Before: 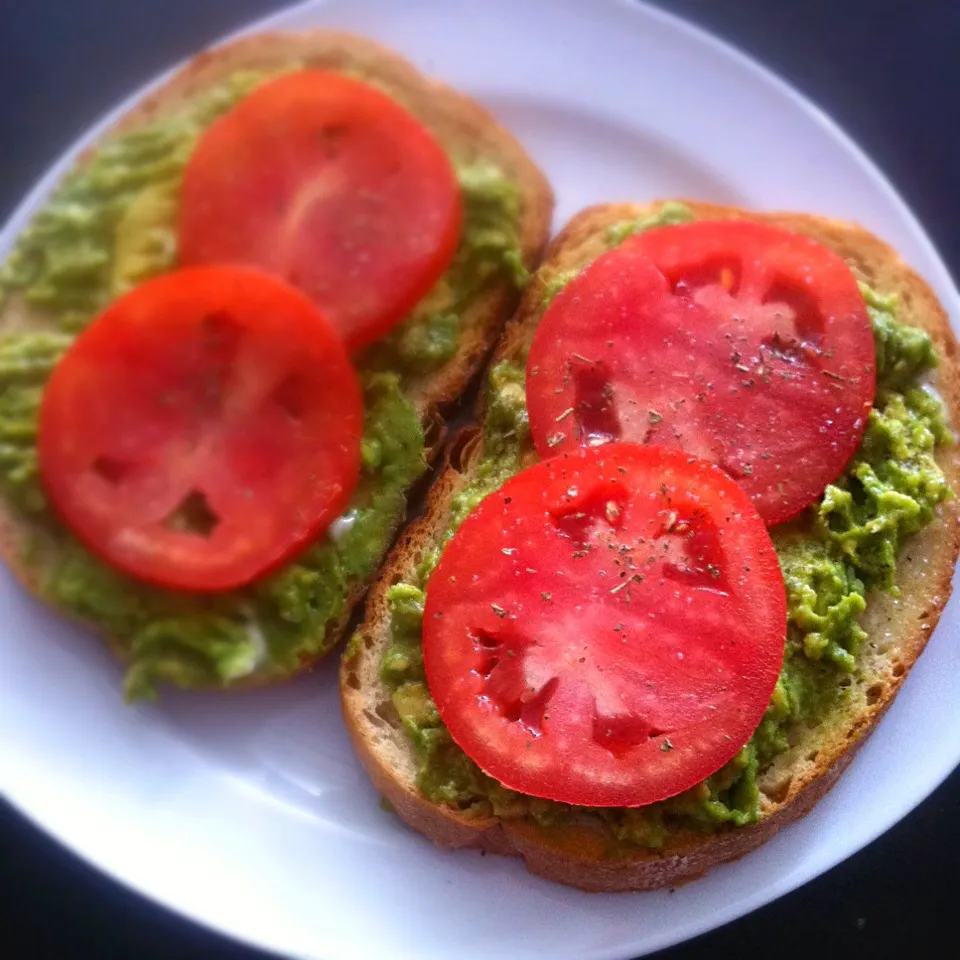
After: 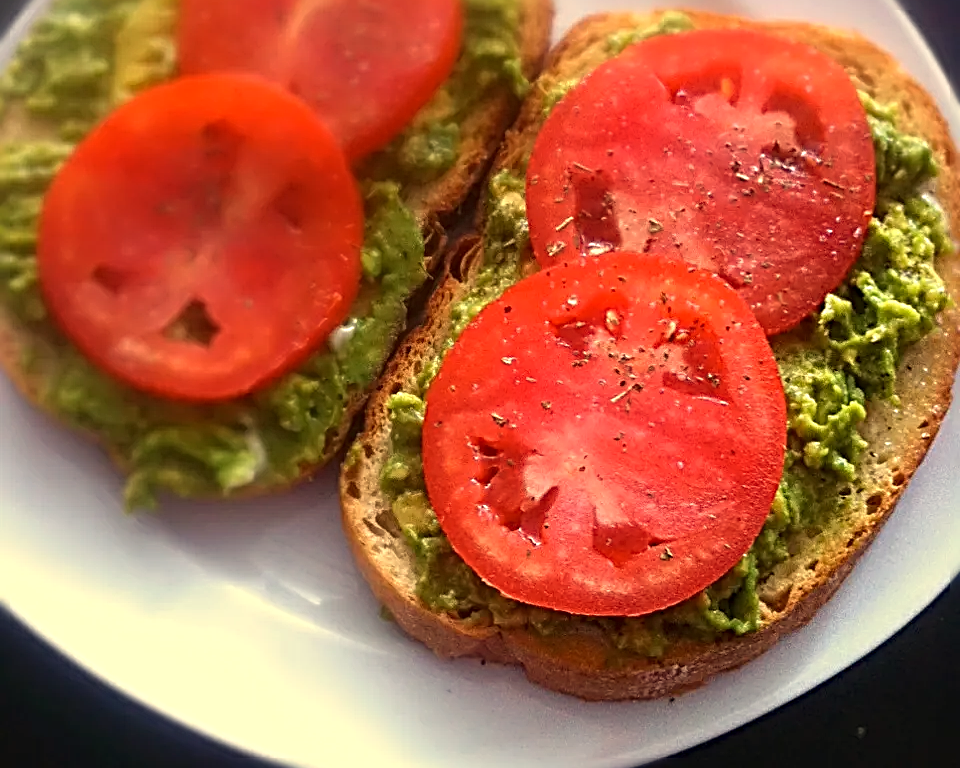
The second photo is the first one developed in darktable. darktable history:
sharpen: radius 3.69, amount 0.928
crop and rotate: top 19.998%
color correction: highlights a* -4.73, highlights b* 5.06, saturation 0.97
white balance: red 1.123, blue 0.83
